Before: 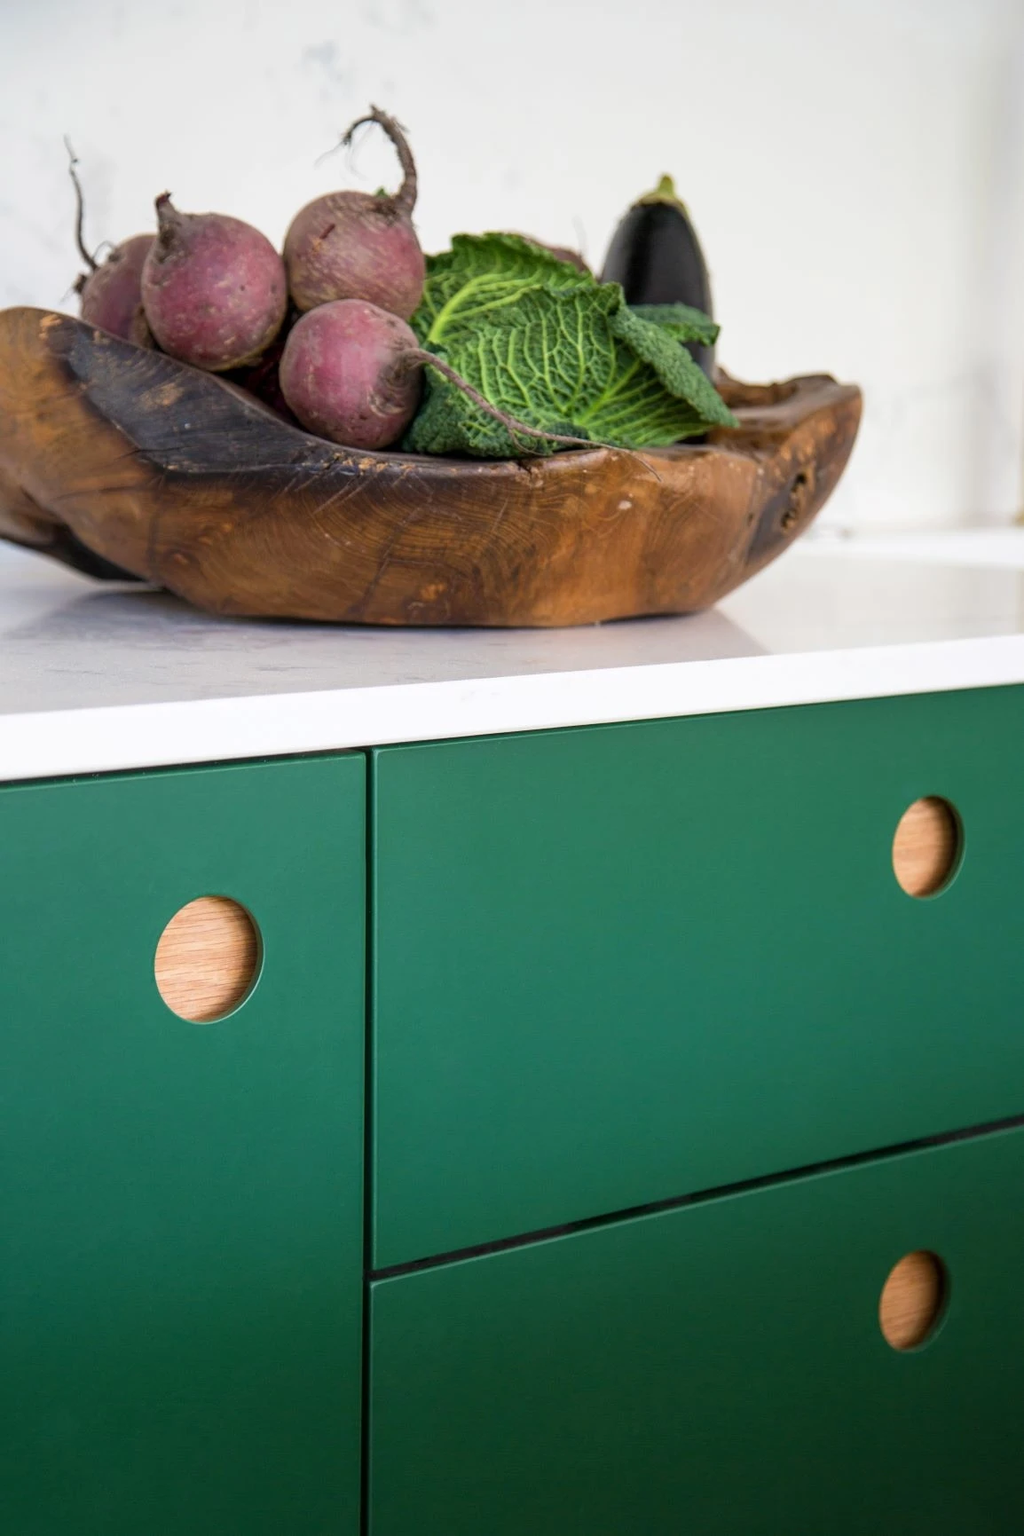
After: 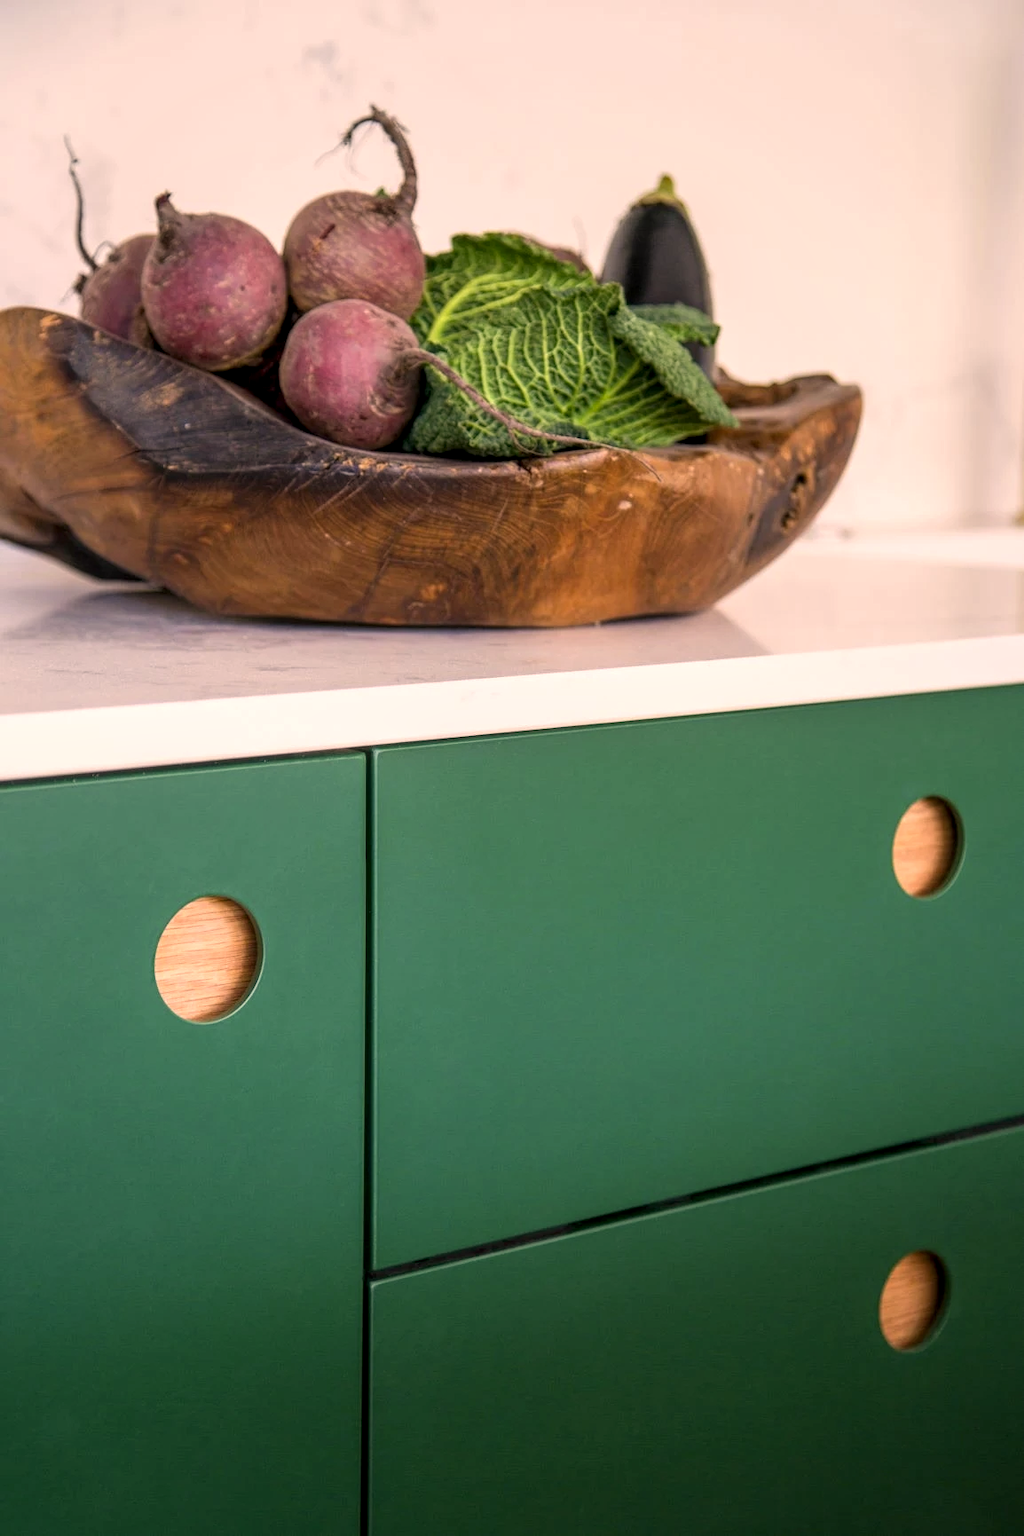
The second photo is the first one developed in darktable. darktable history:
local contrast: on, module defaults
color correction: highlights a* 11.96, highlights b* 11.58
